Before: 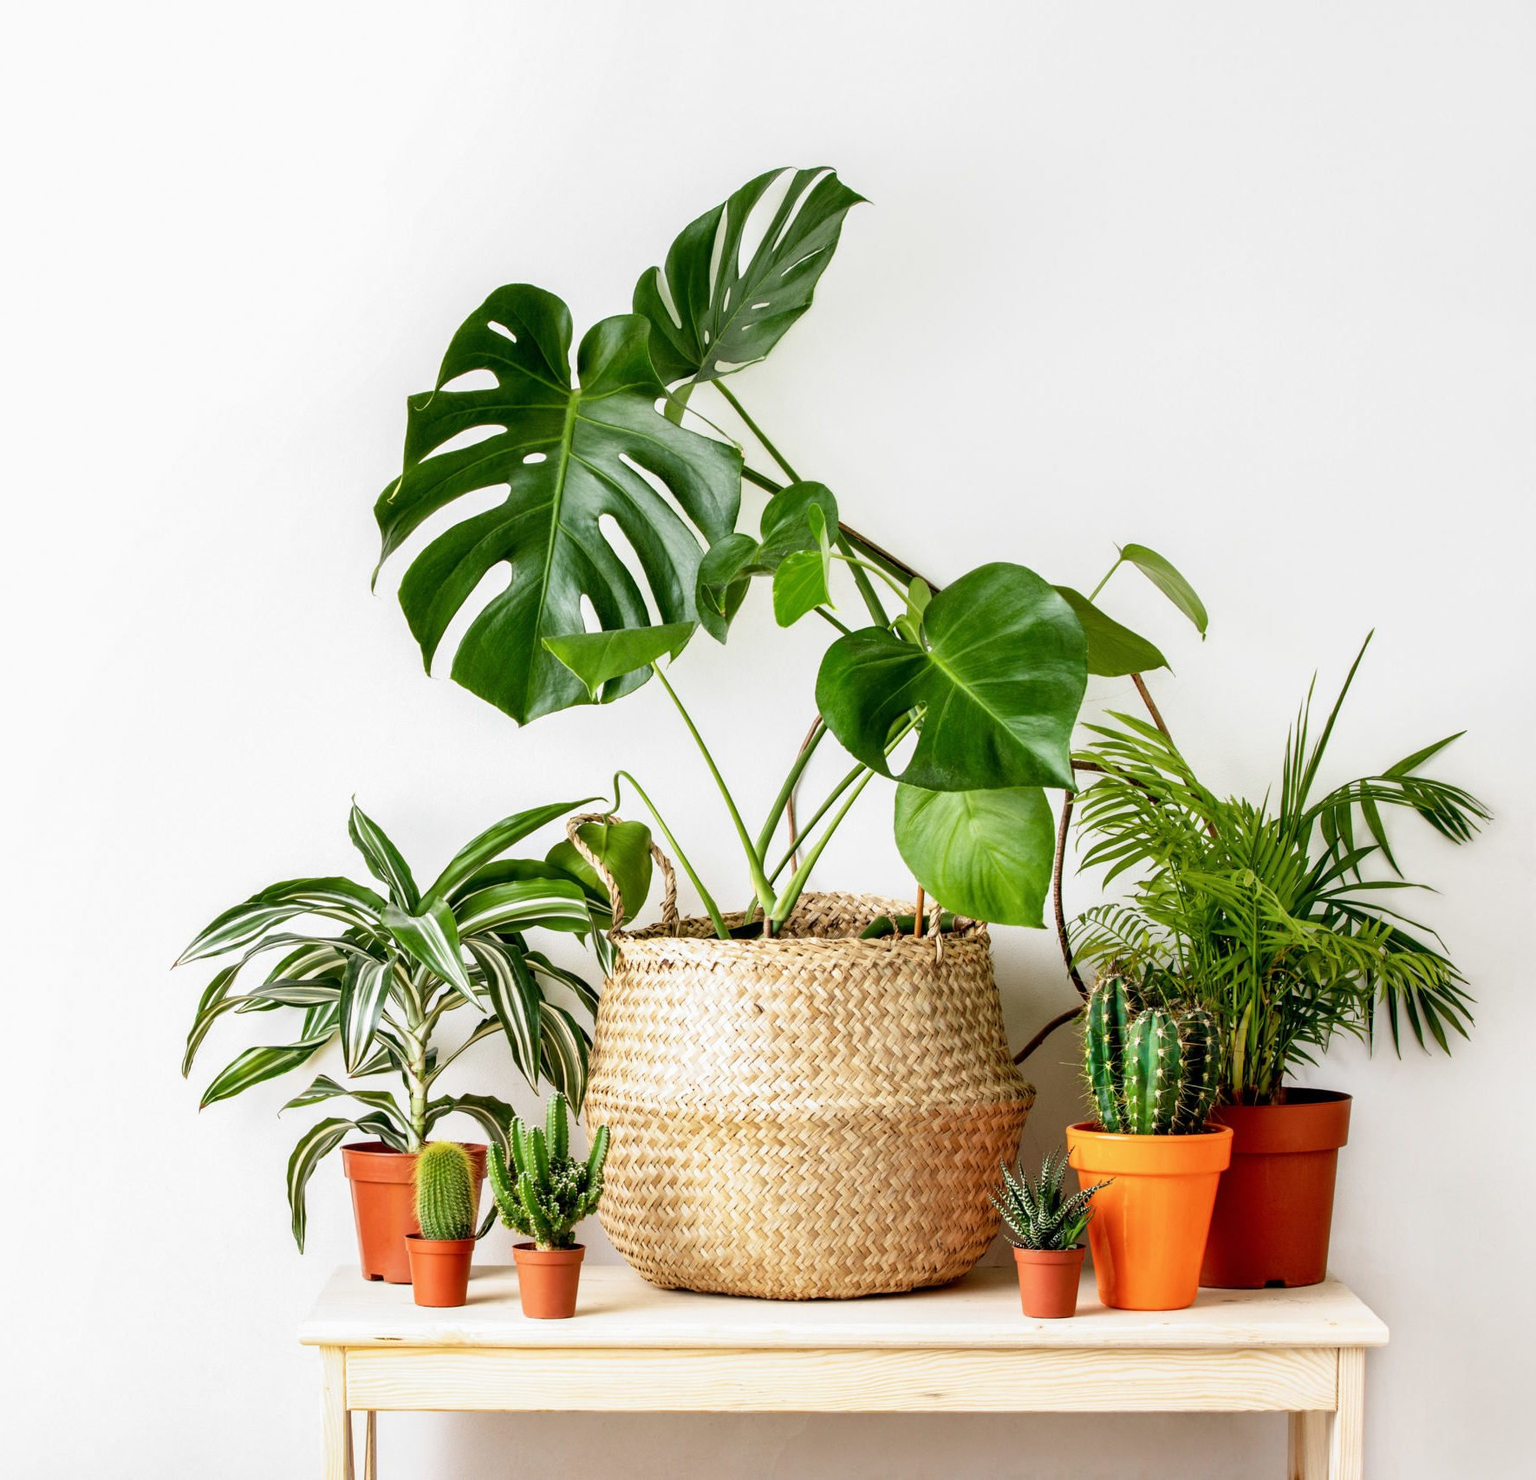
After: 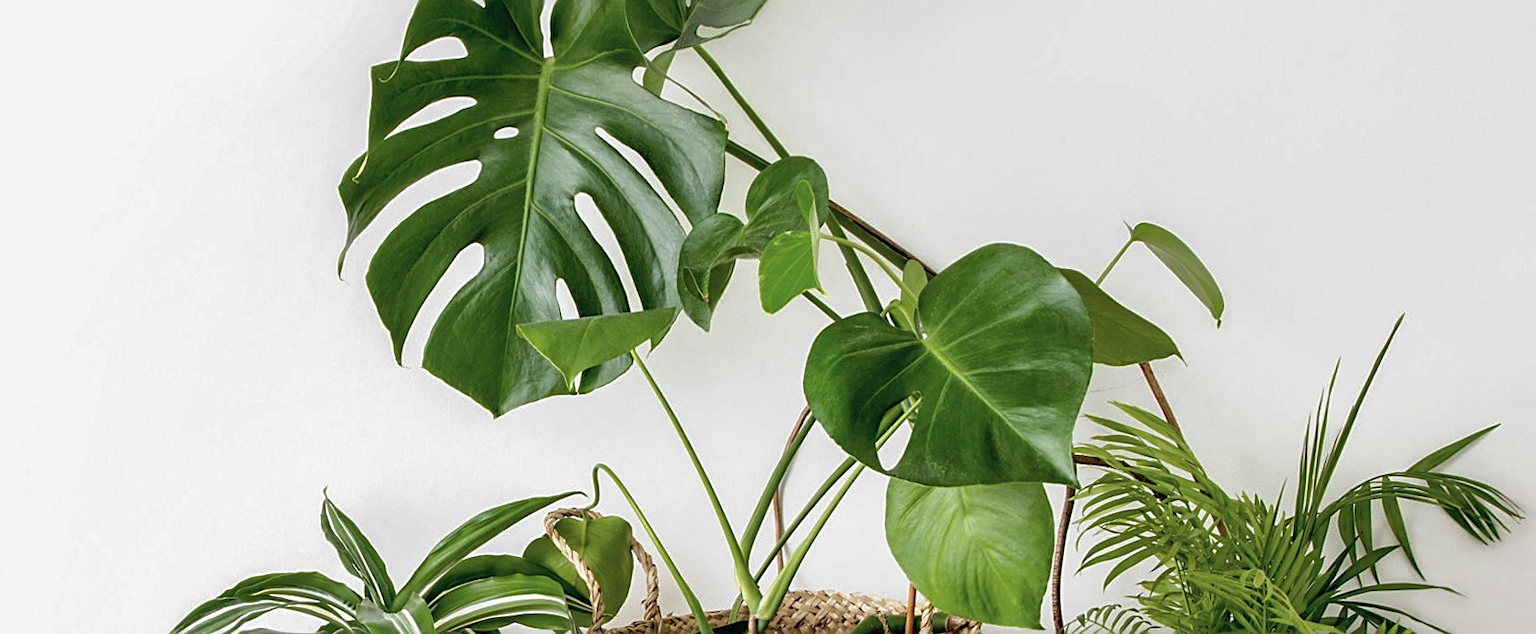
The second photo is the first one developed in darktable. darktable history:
sharpen: on, module defaults
crop and rotate: top 23.84%, bottom 34.294%
shadows and highlights: on, module defaults
rotate and perspective: rotation 0.074°, lens shift (vertical) 0.096, lens shift (horizontal) -0.041, crop left 0.043, crop right 0.952, crop top 0.024, crop bottom 0.979
fill light: on, module defaults
color correction: saturation 0.8
